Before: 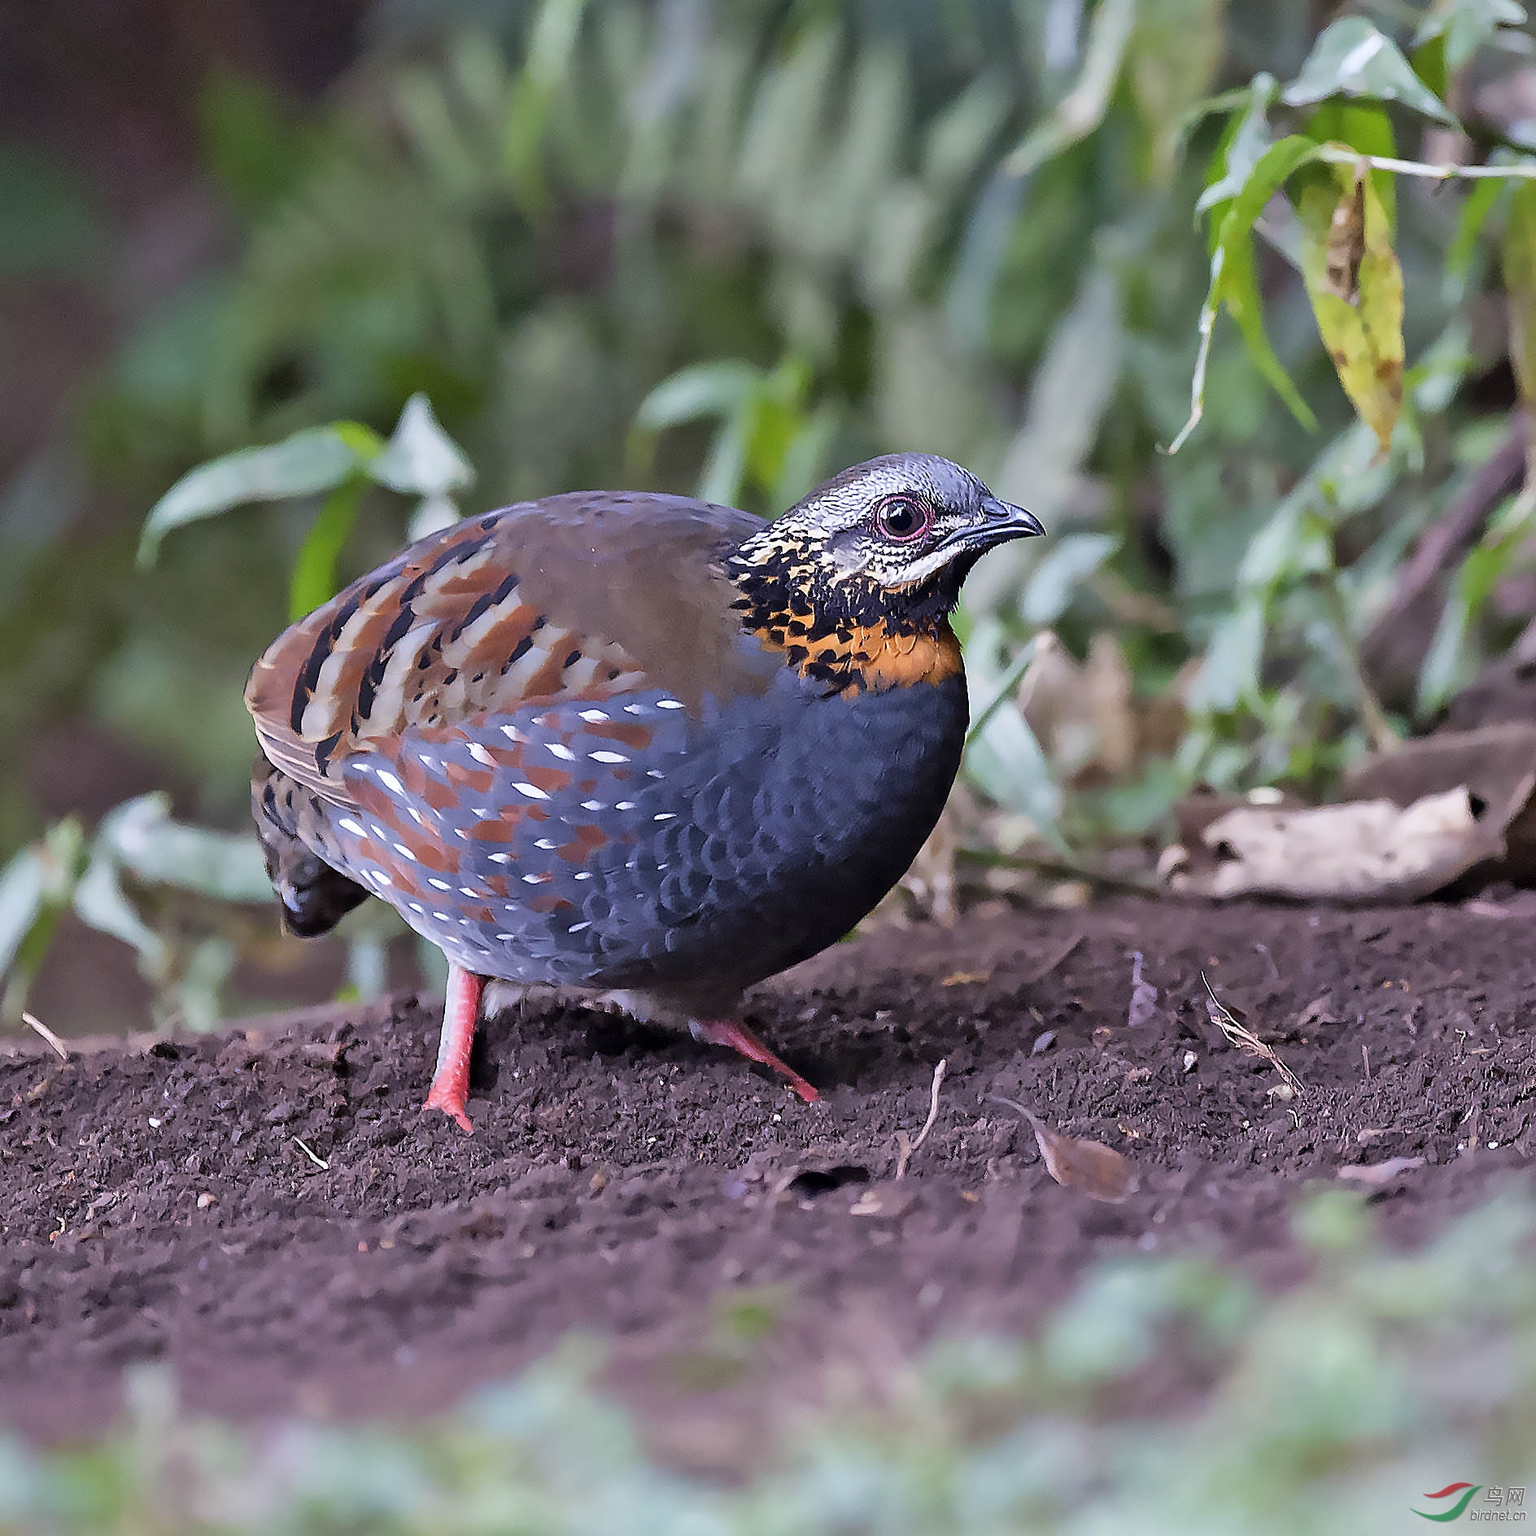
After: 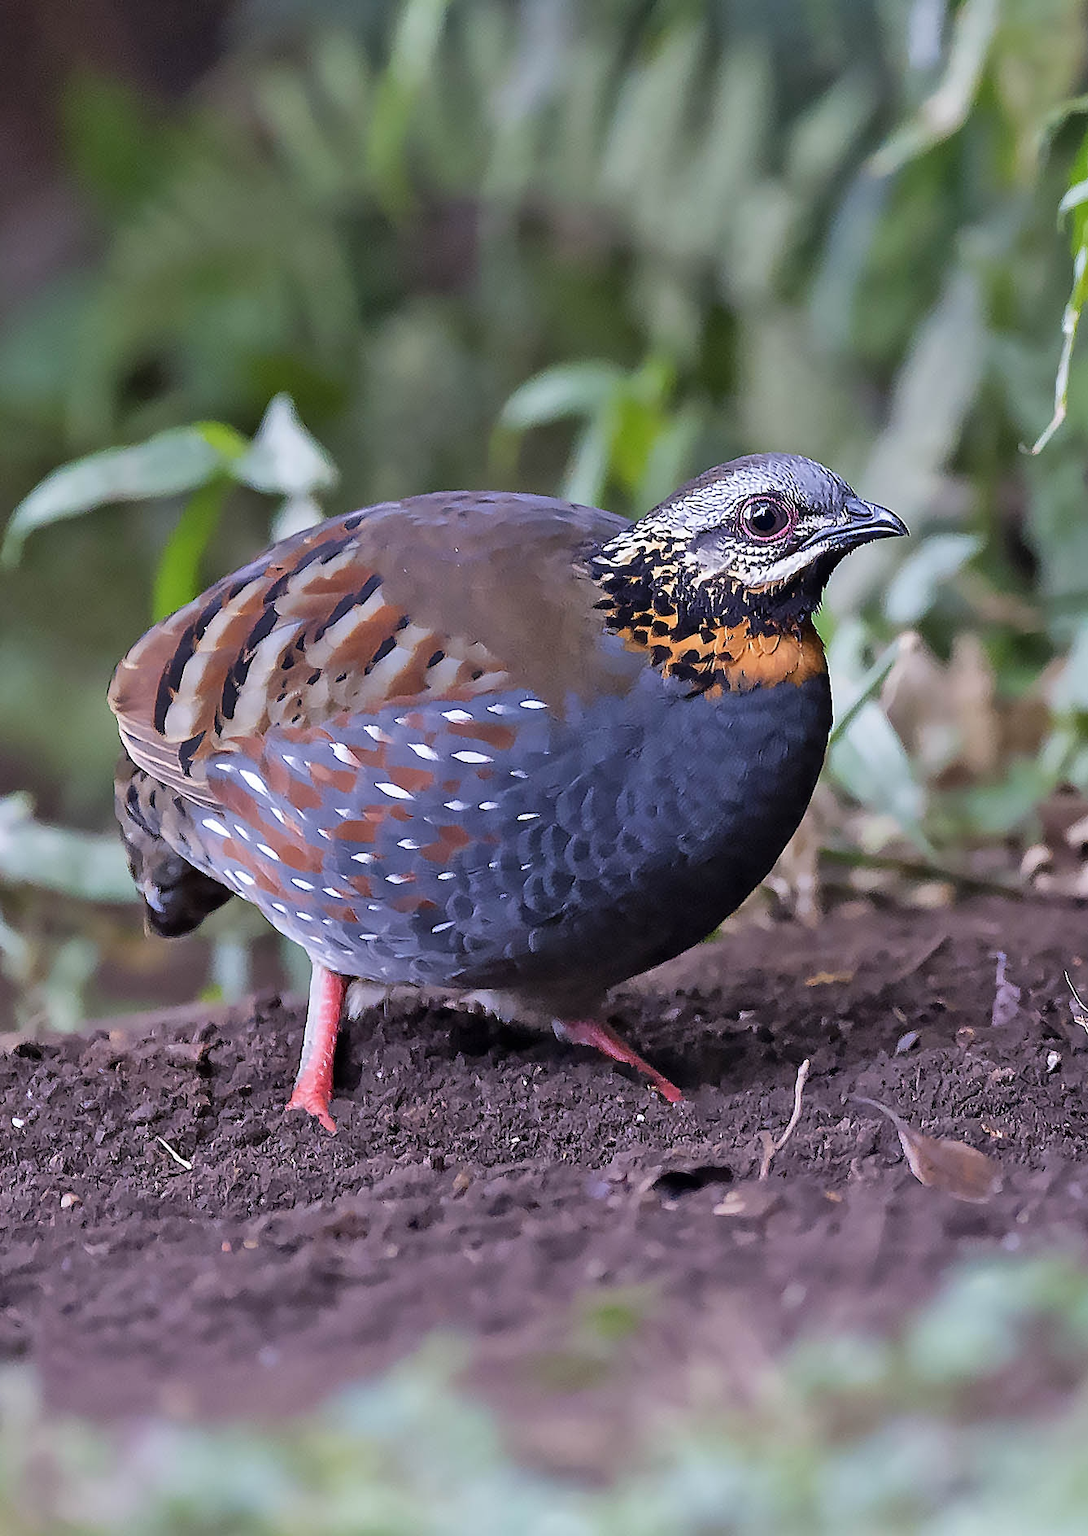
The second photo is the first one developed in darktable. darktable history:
crop and rotate: left 8.945%, right 20.149%
exposure: compensate exposure bias true, compensate highlight preservation false
